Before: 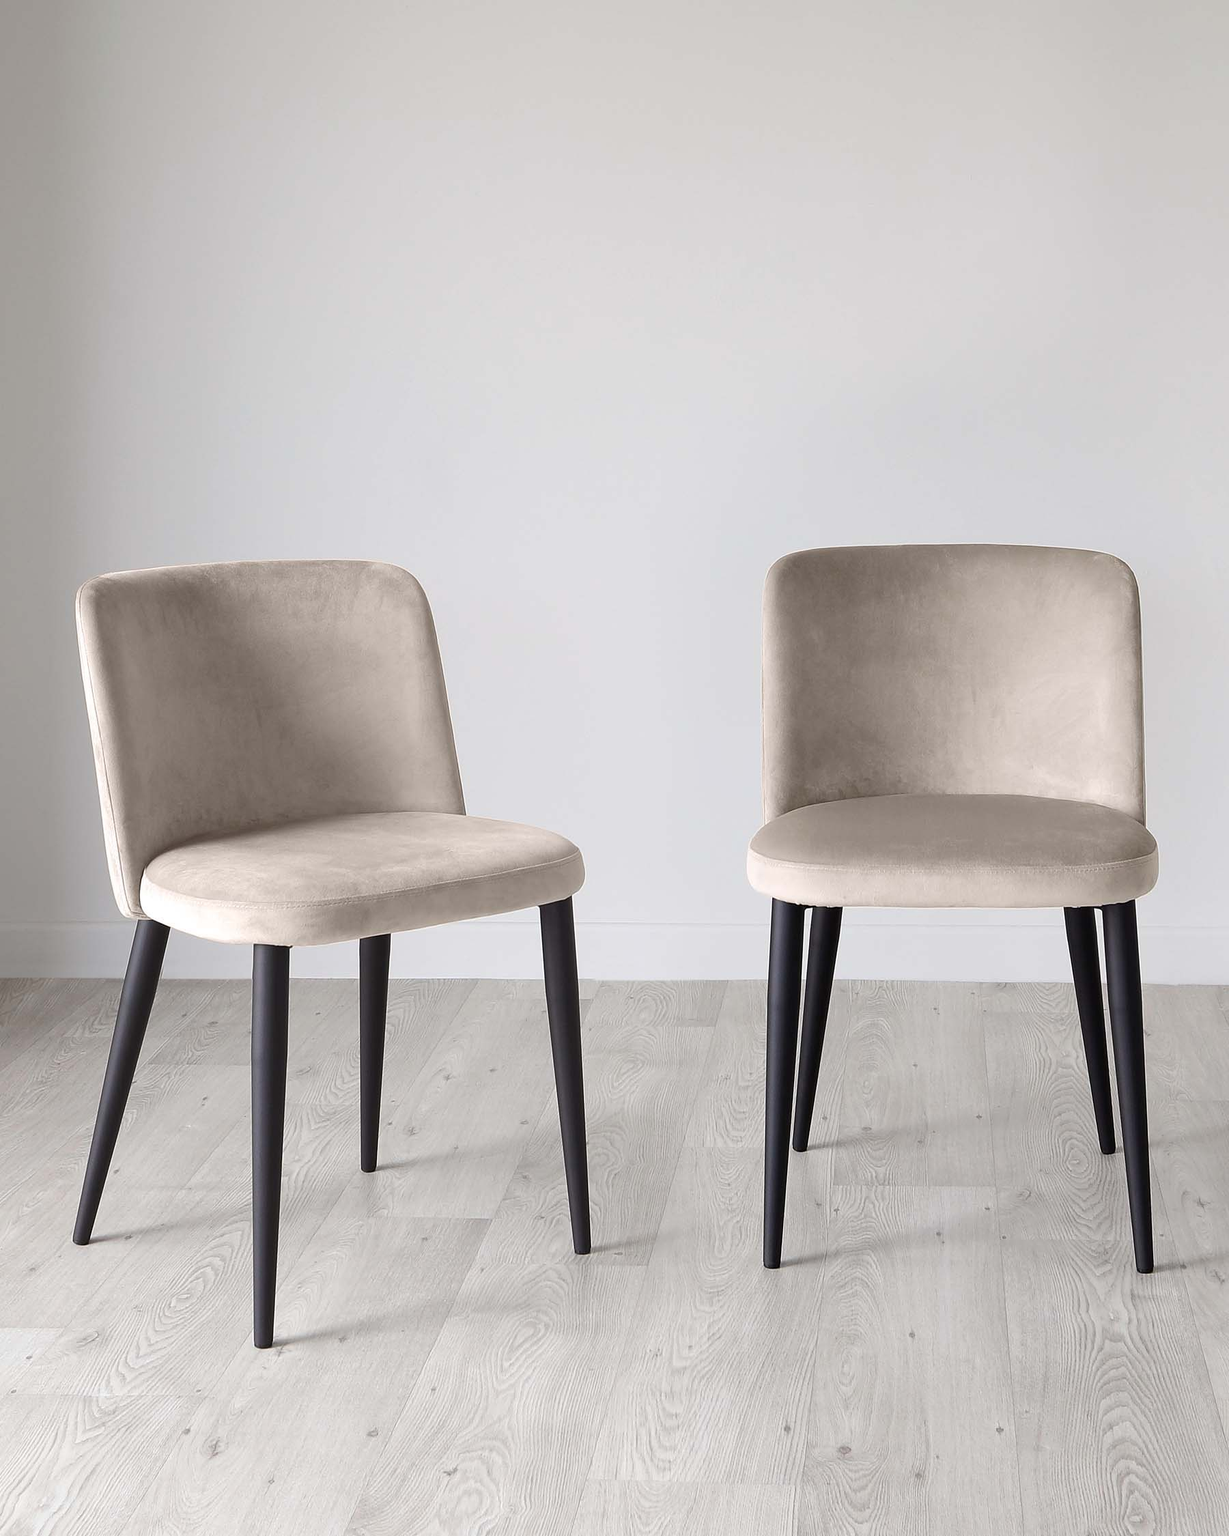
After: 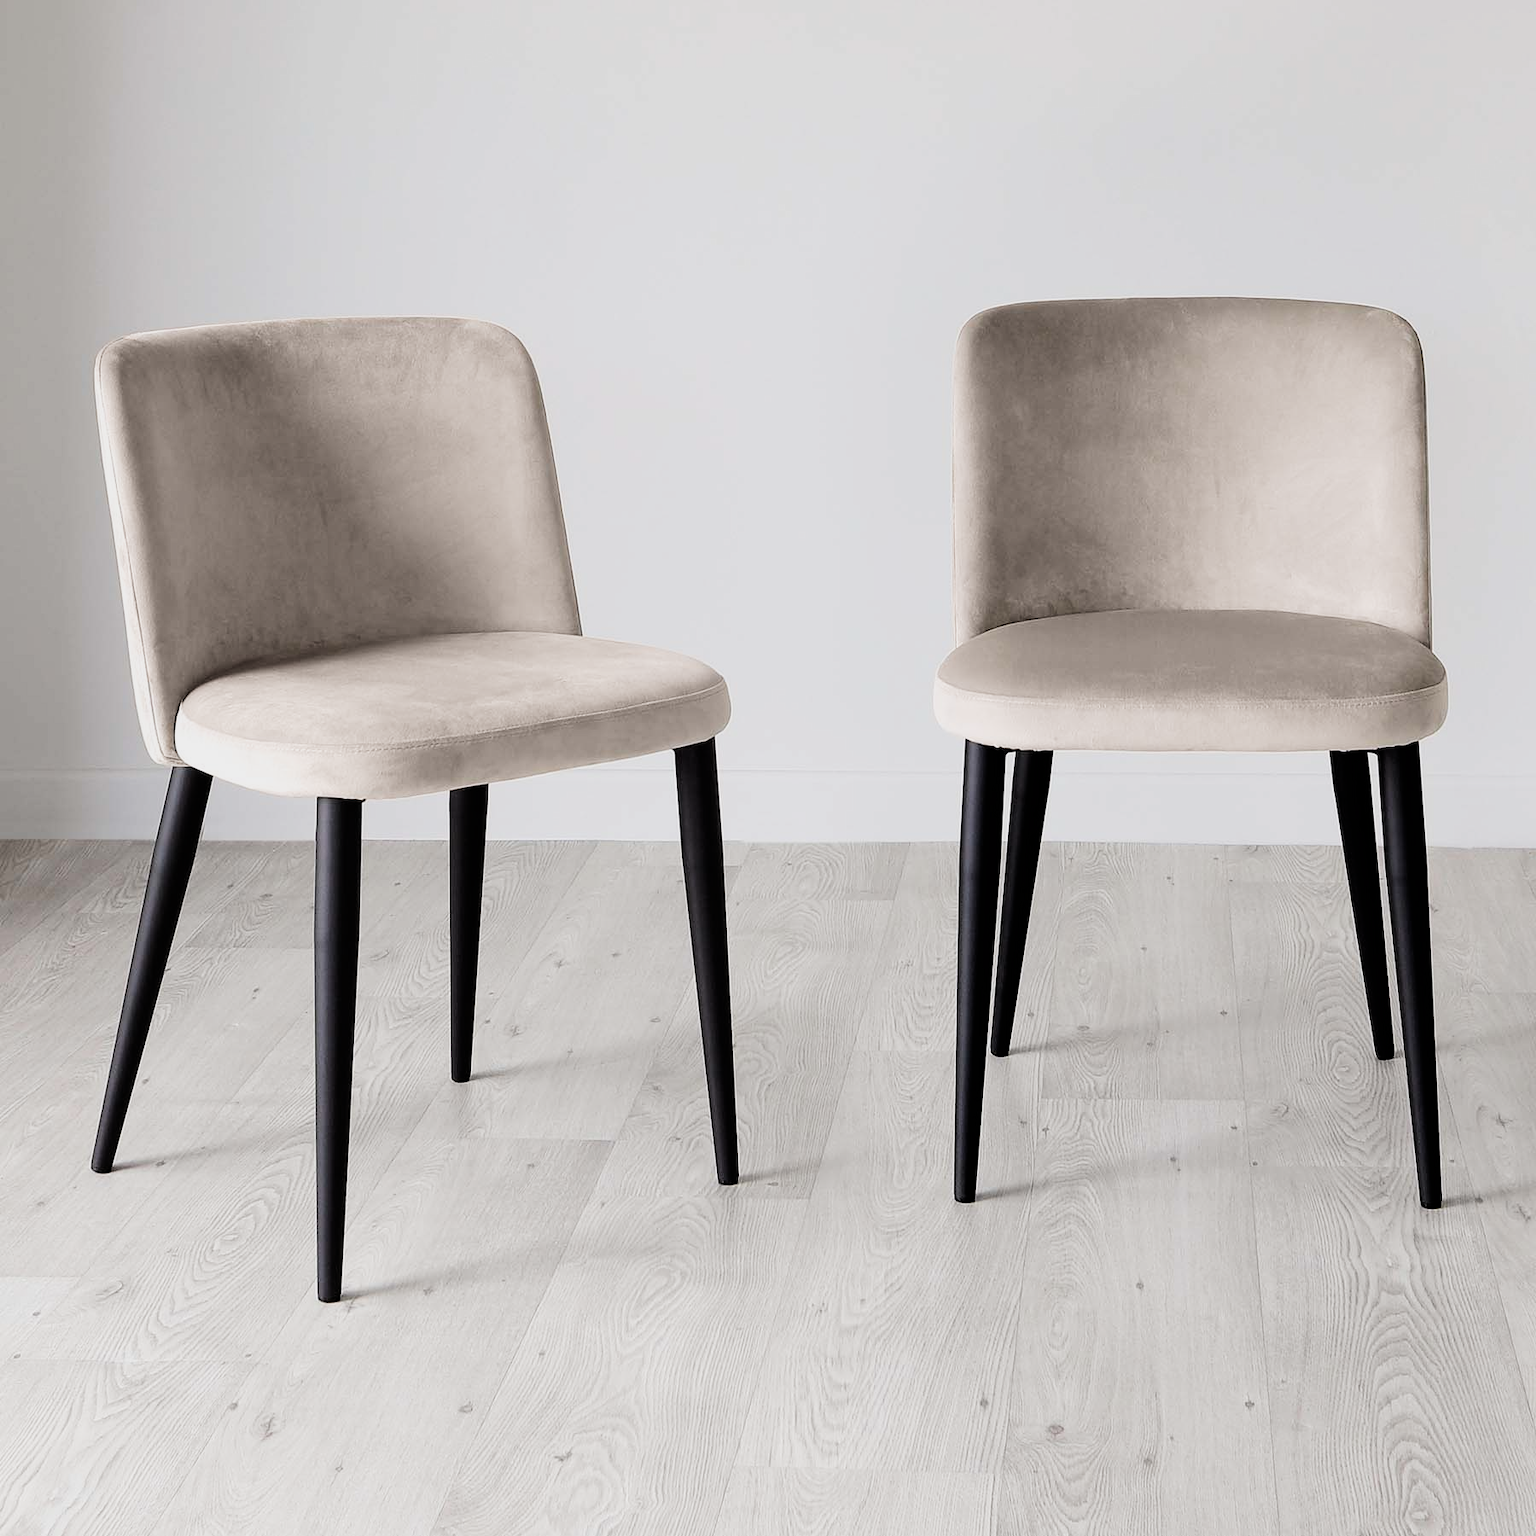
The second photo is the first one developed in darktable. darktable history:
filmic rgb: black relative exposure -5 EV, white relative exposure 3.5 EV, hardness 3.19, contrast 1.4, highlights saturation mix -50%
crop and rotate: top 19.998%
